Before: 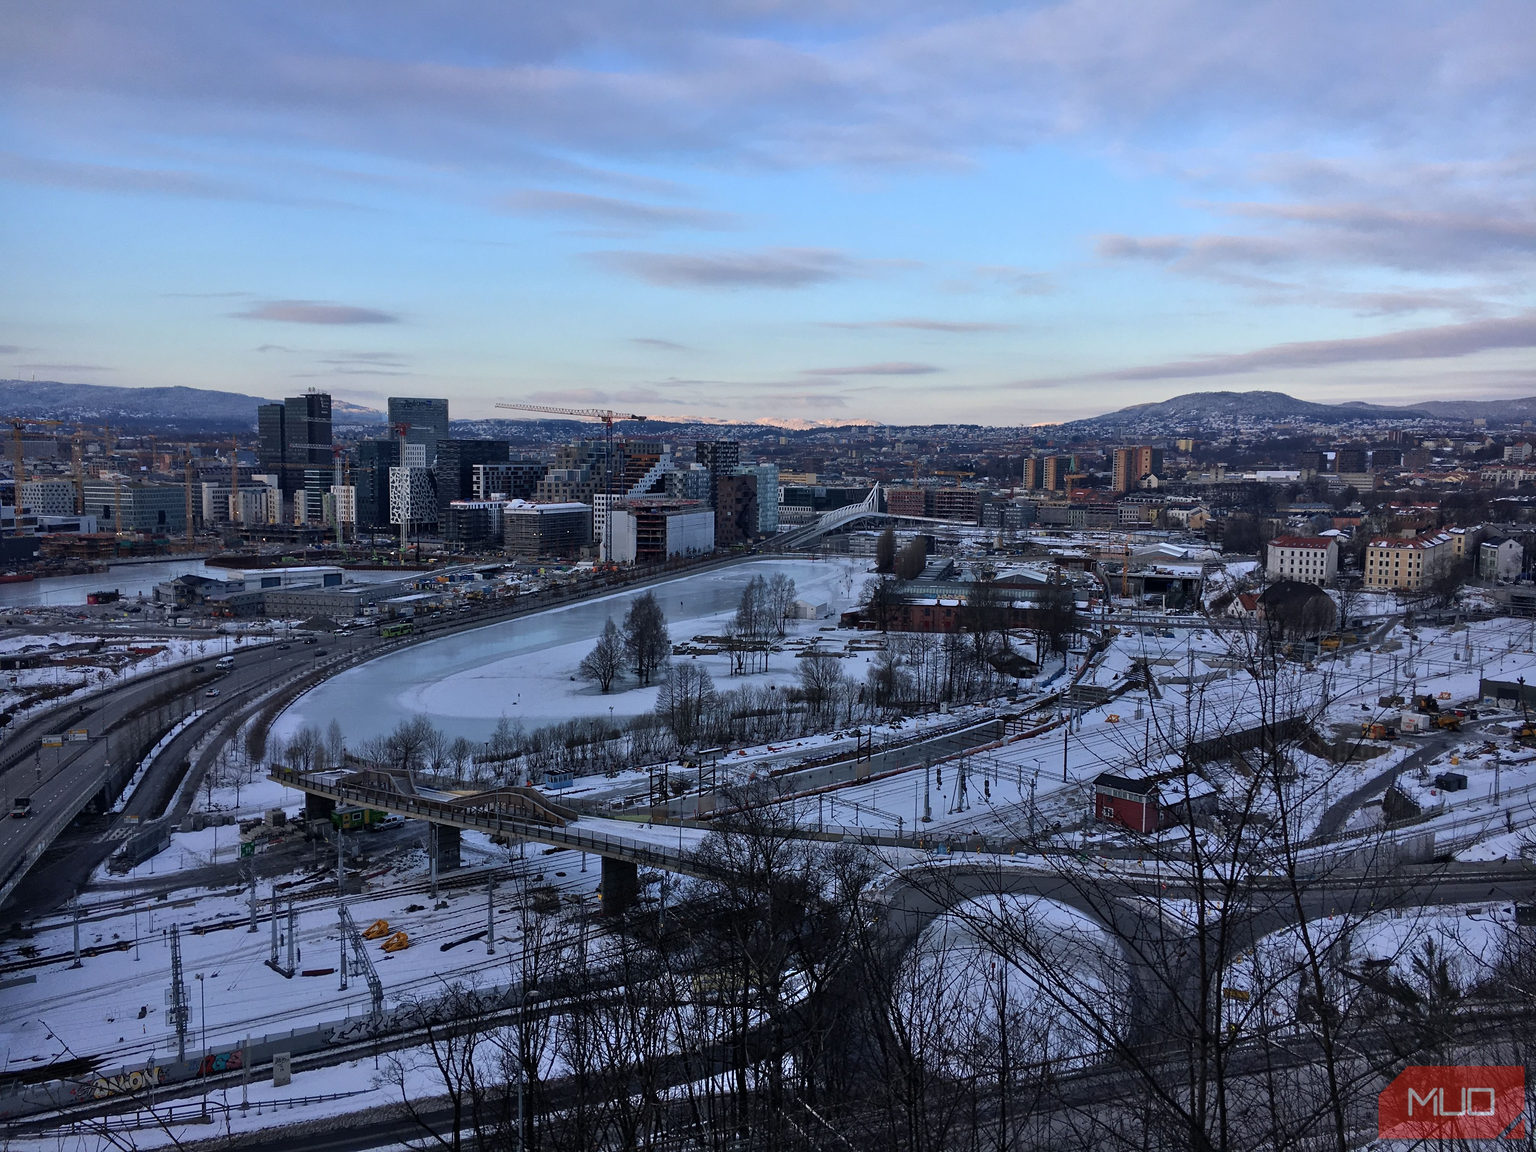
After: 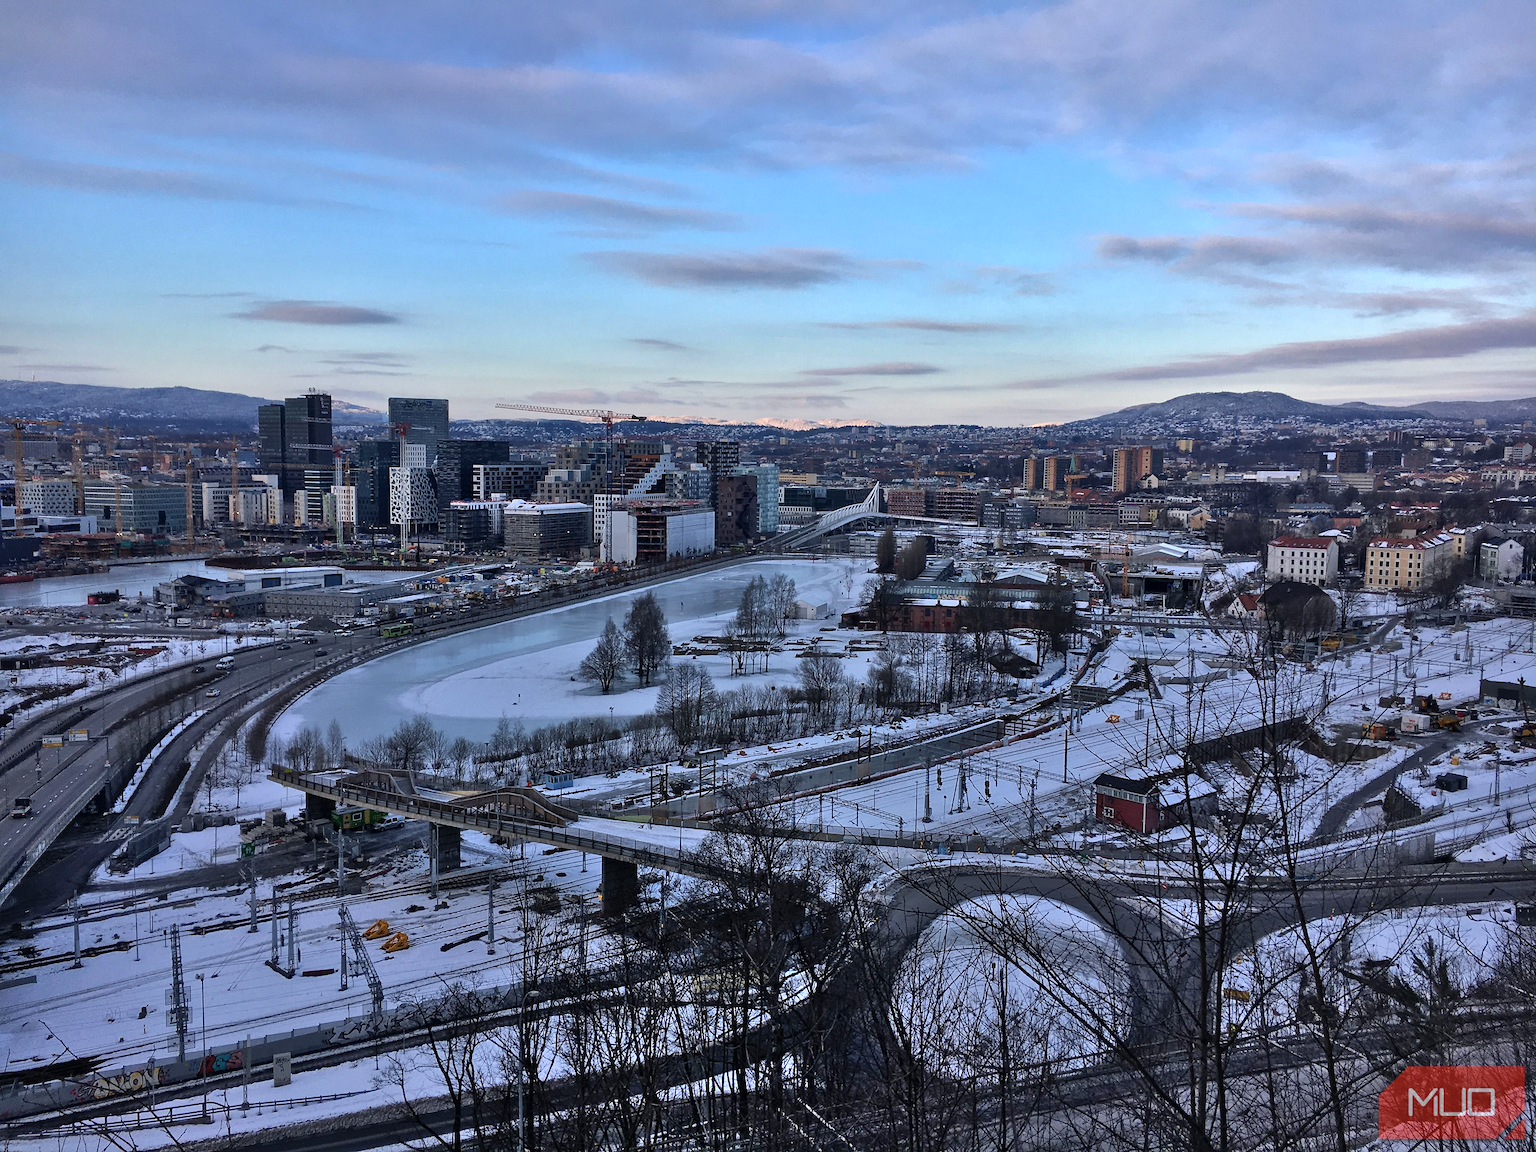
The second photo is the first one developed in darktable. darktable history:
shadows and highlights: soften with gaussian
color balance rgb: perceptual saturation grading › global saturation 0.844%, perceptual saturation grading › mid-tones 11.044%, perceptual brilliance grading › highlights 7.567%, perceptual brilliance grading › mid-tones 2.951%, perceptual brilliance grading › shadows 2.076%
sharpen: radius 0.996, threshold 1.014
